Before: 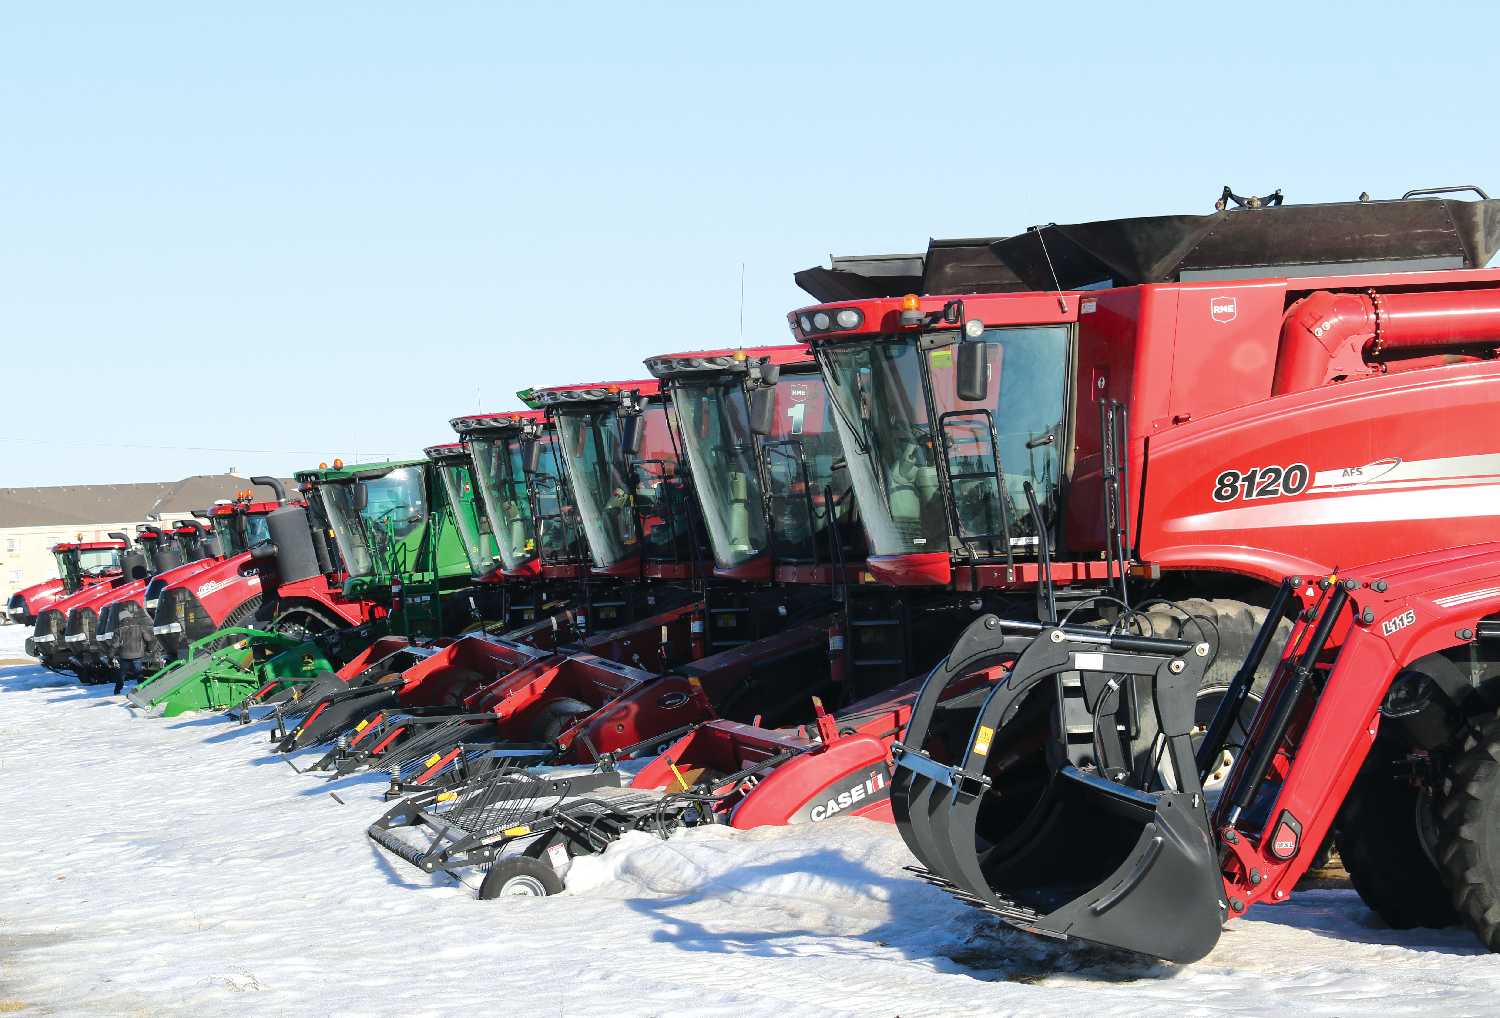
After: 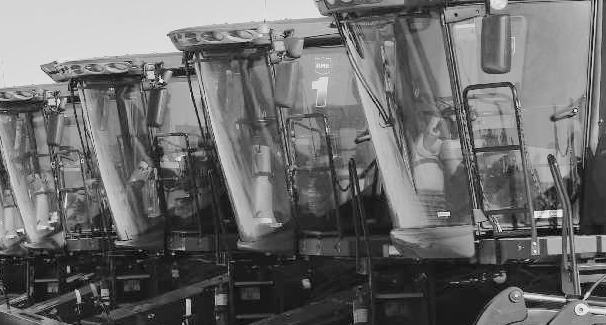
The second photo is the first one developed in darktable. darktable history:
global tonemap: drago (0.7, 100)
monochrome: a 26.22, b 42.67, size 0.8
exposure: exposure 0.081 EV, compensate highlight preservation false
crop: left 31.751%, top 32.172%, right 27.8%, bottom 35.83%
